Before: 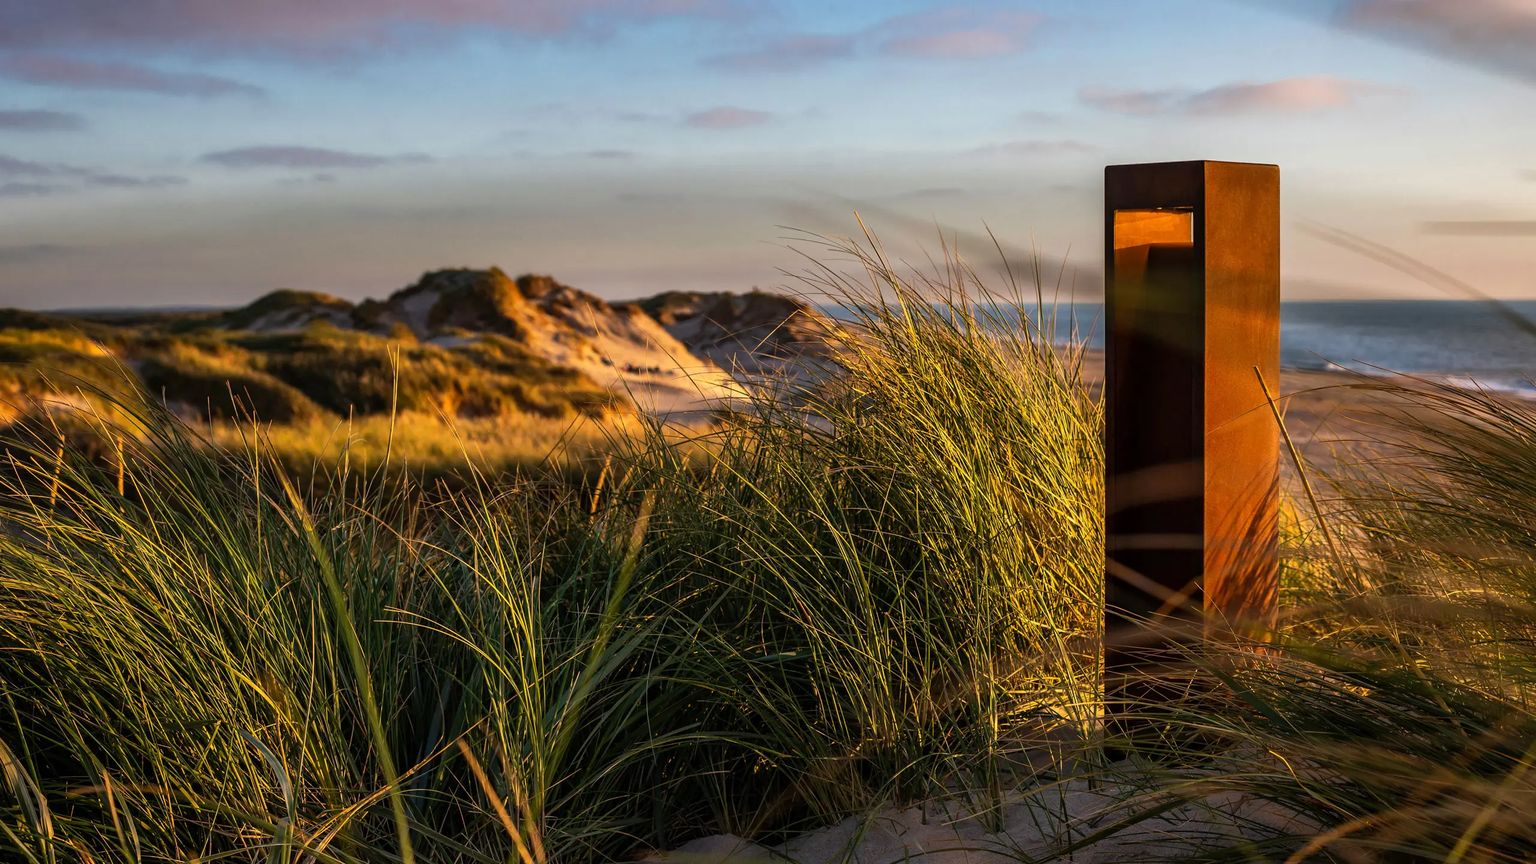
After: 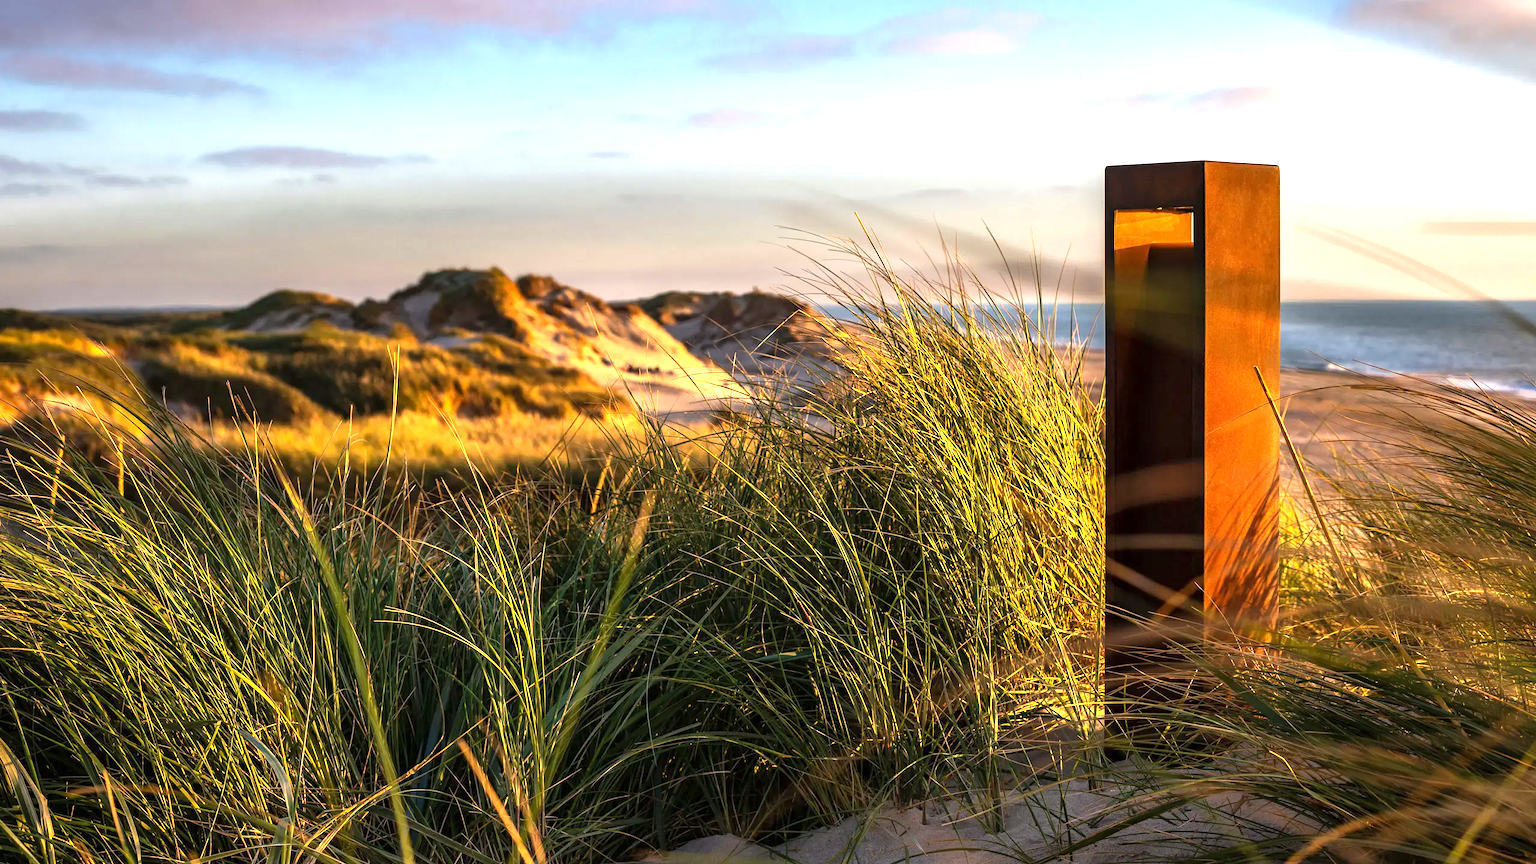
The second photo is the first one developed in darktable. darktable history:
exposure: exposure 1.139 EV, compensate highlight preservation false
